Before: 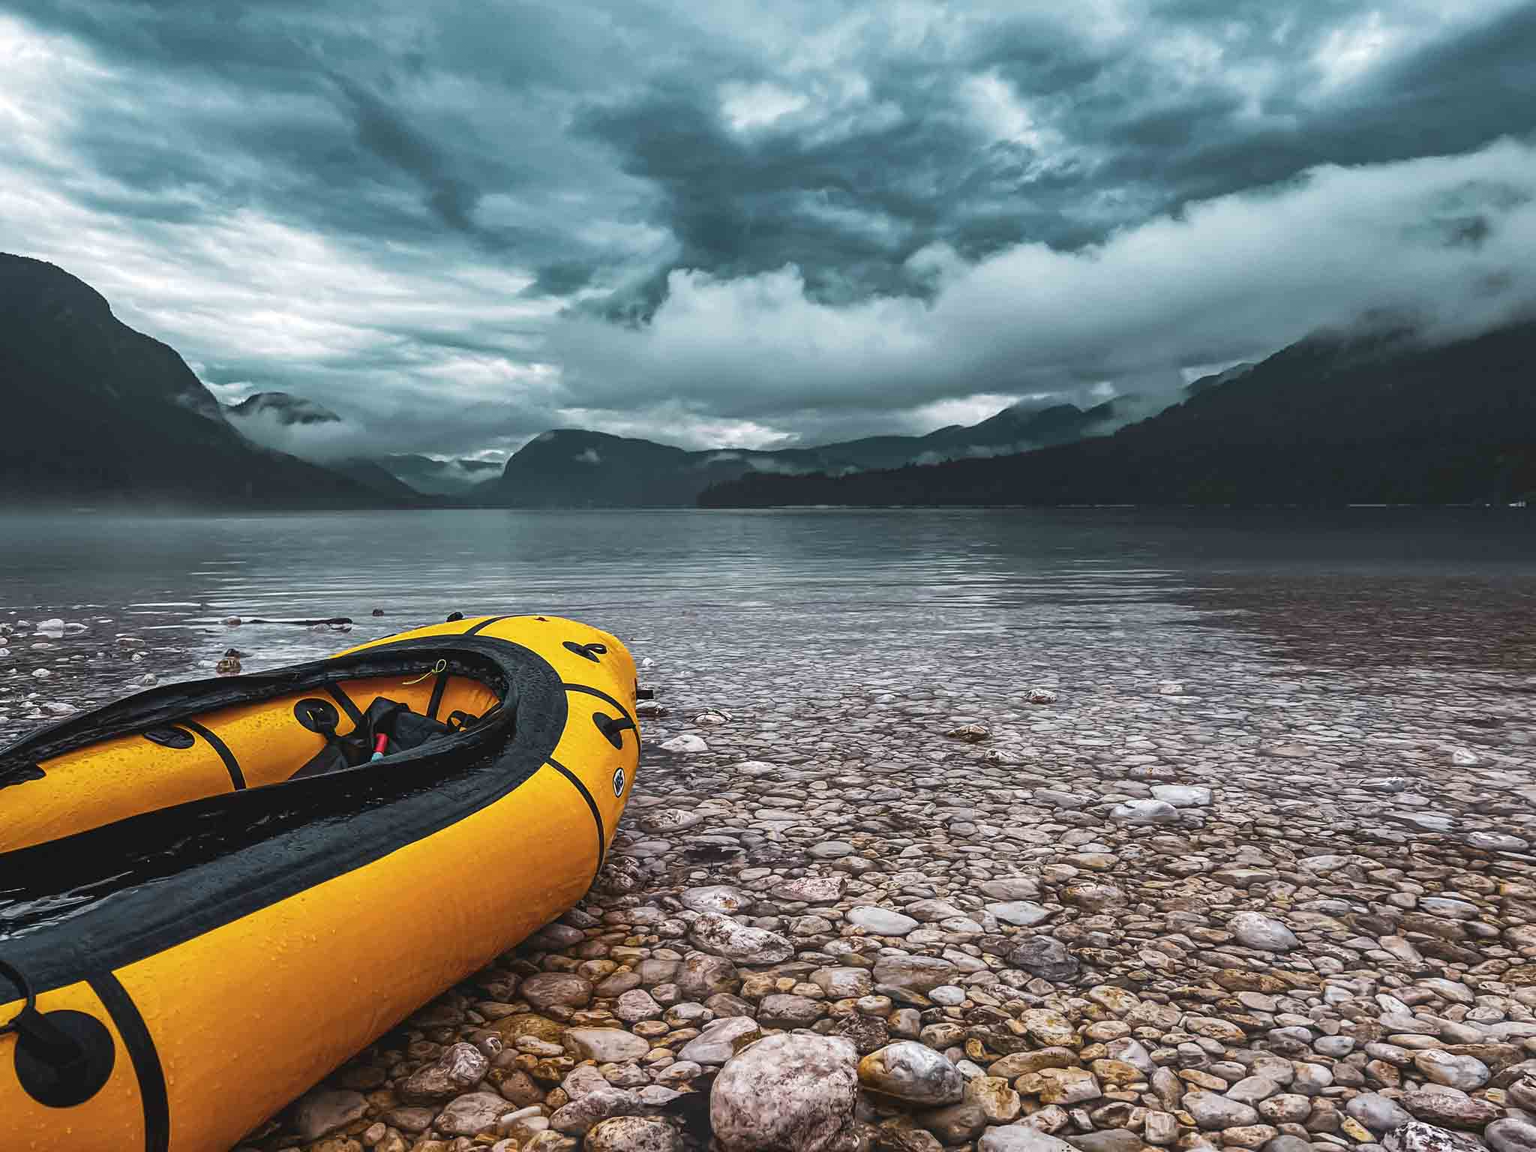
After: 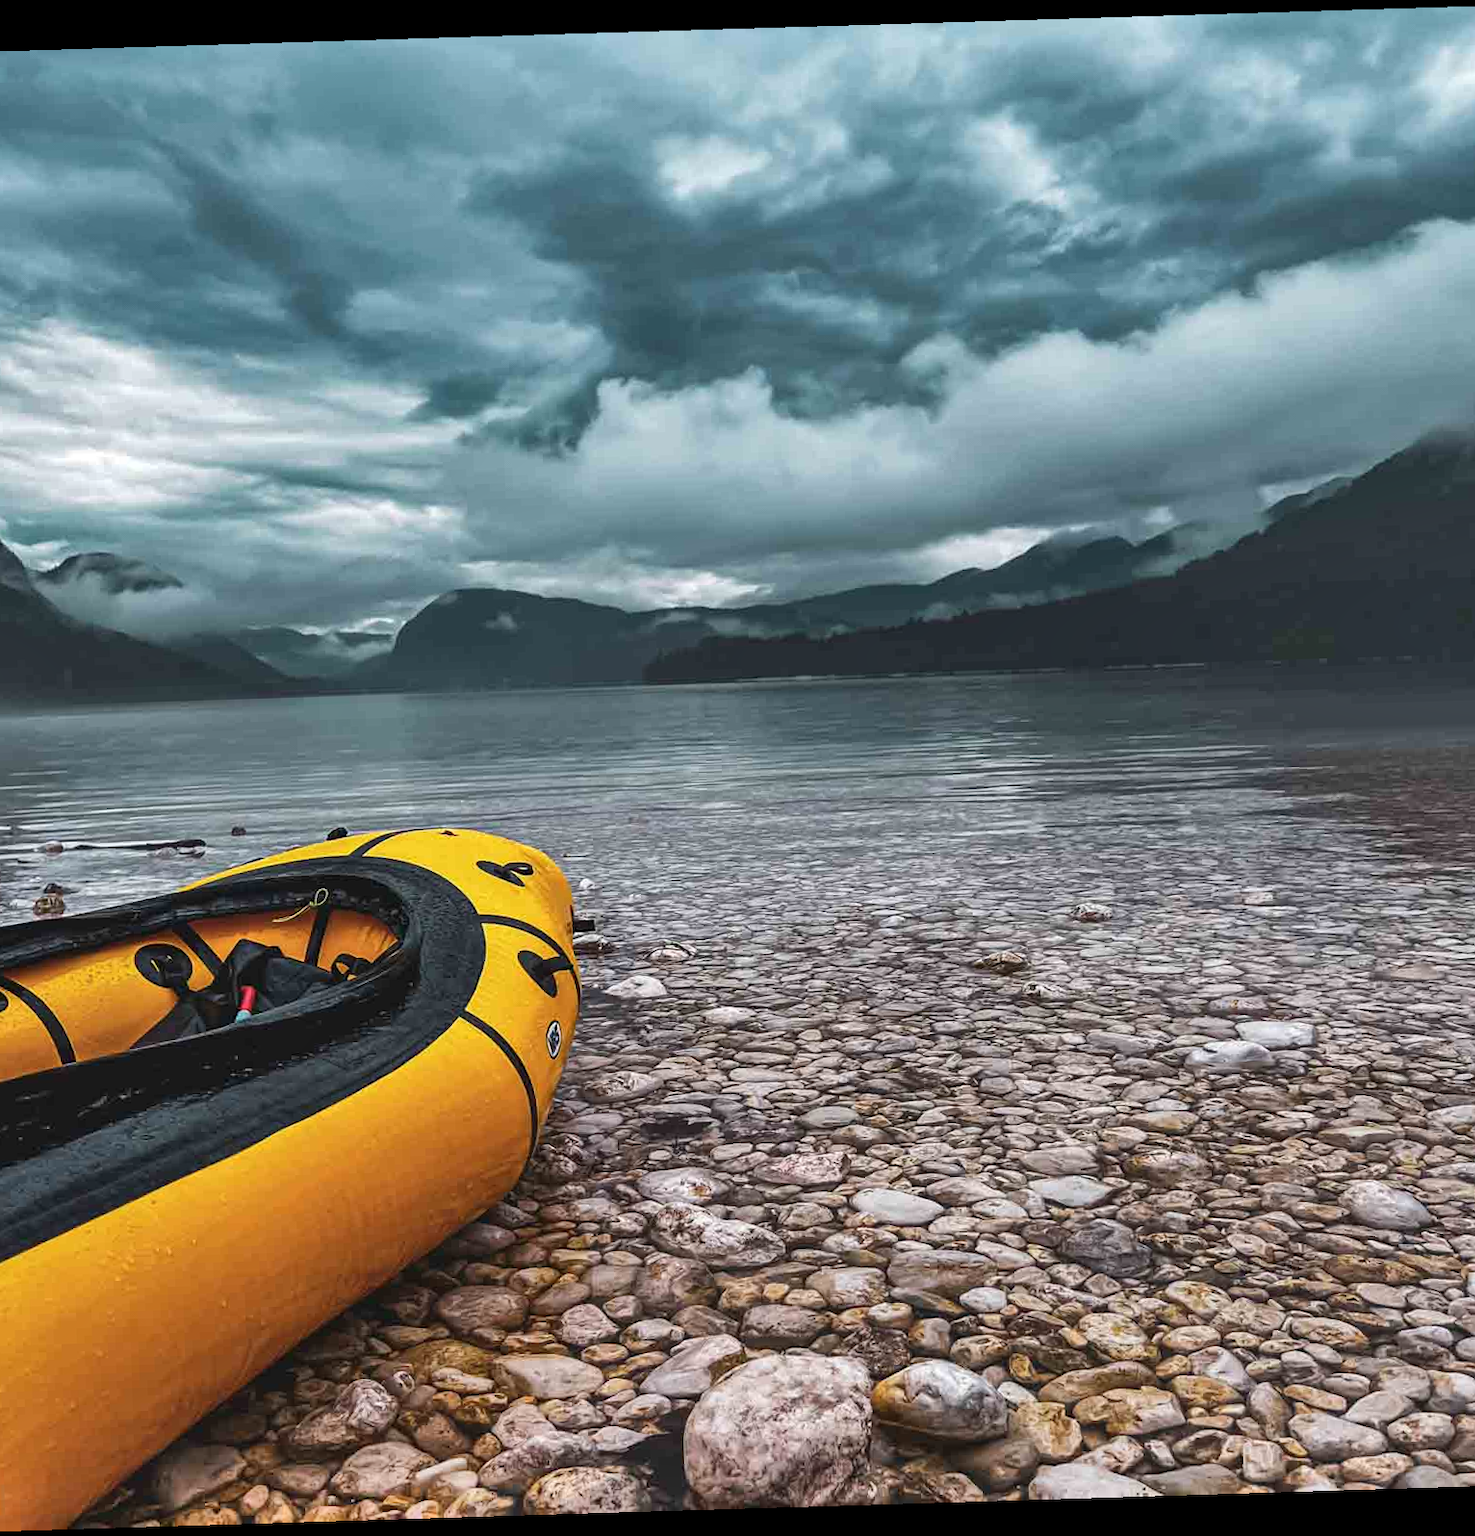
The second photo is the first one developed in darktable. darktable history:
crop: left 13.443%, right 13.31%
shadows and highlights: white point adjustment 0.1, highlights -70, soften with gaussian
rotate and perspective: rotation -1.75°, automatic cropping off
